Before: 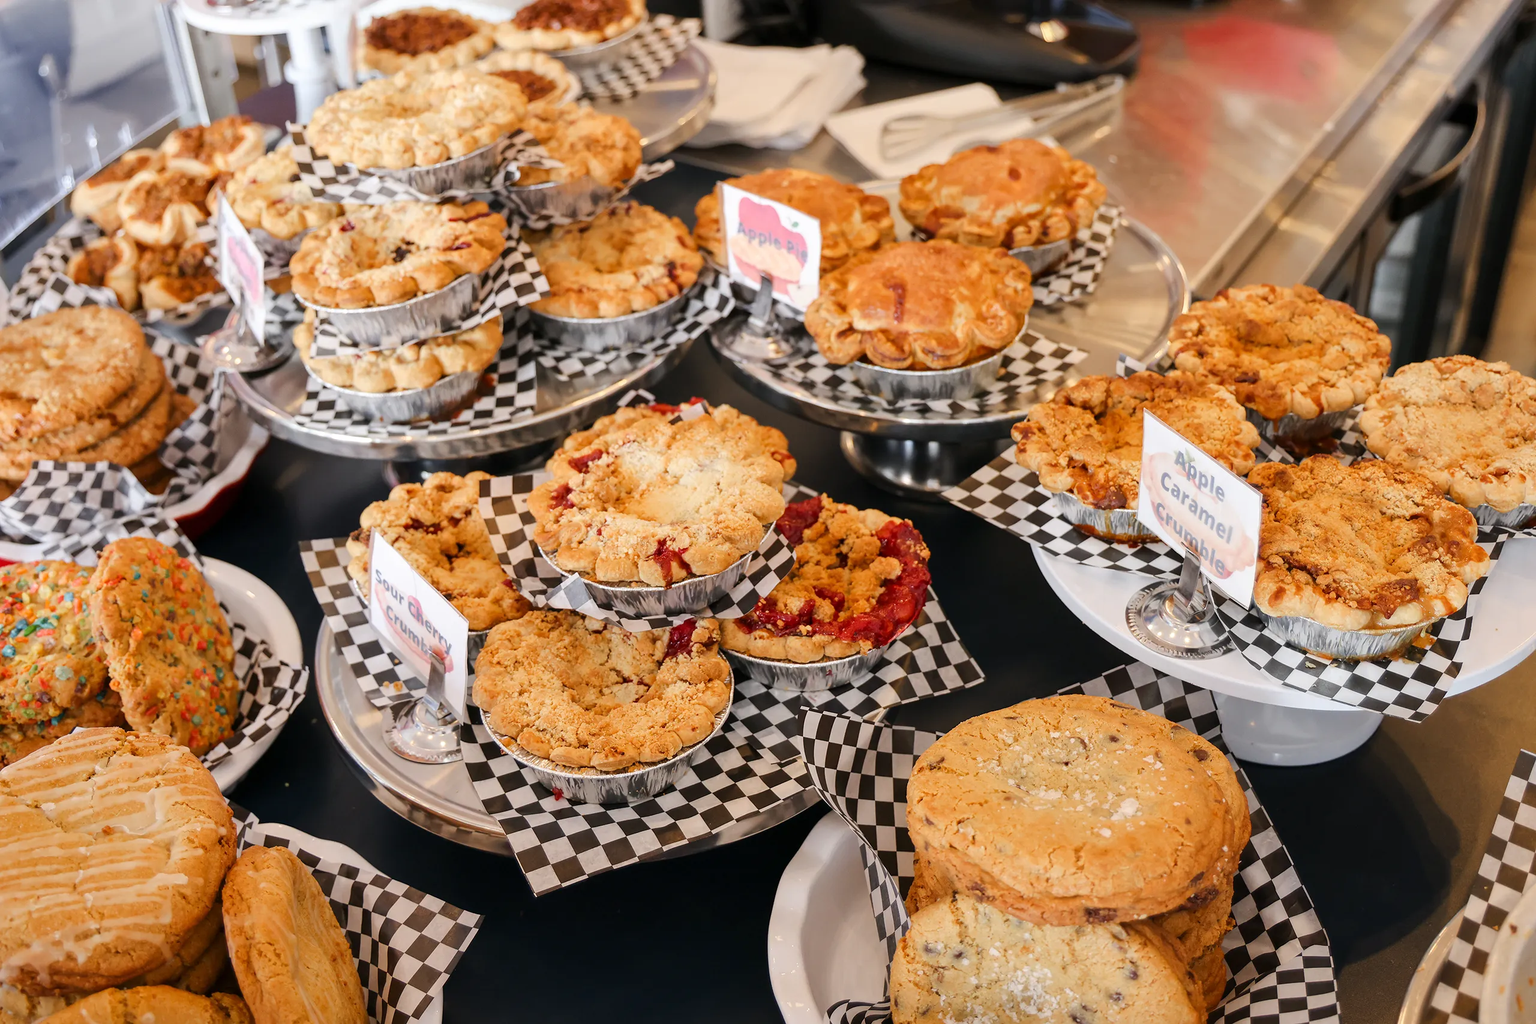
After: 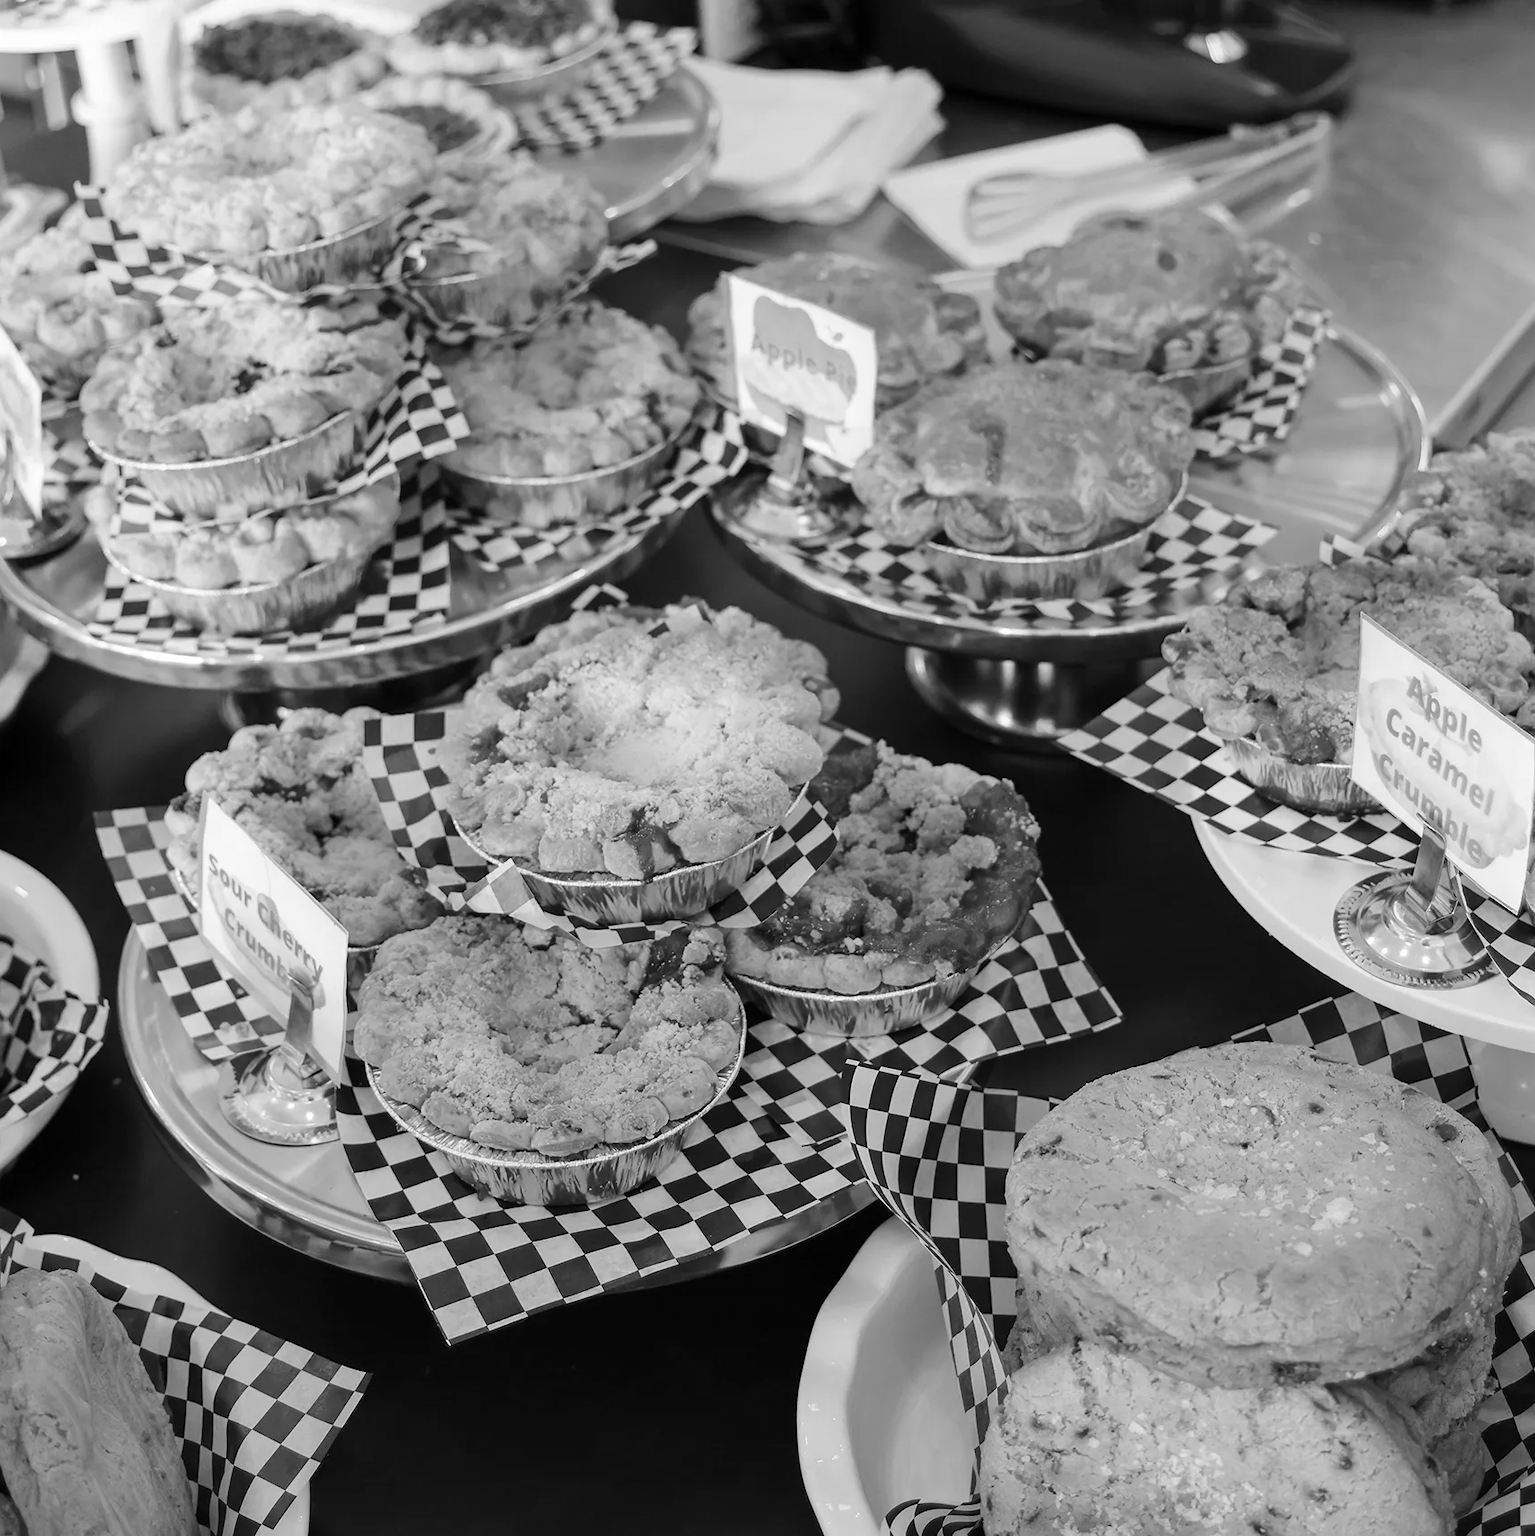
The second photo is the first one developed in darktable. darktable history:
crop: left 15.419%, right 17.914%
monochrome: size 1
